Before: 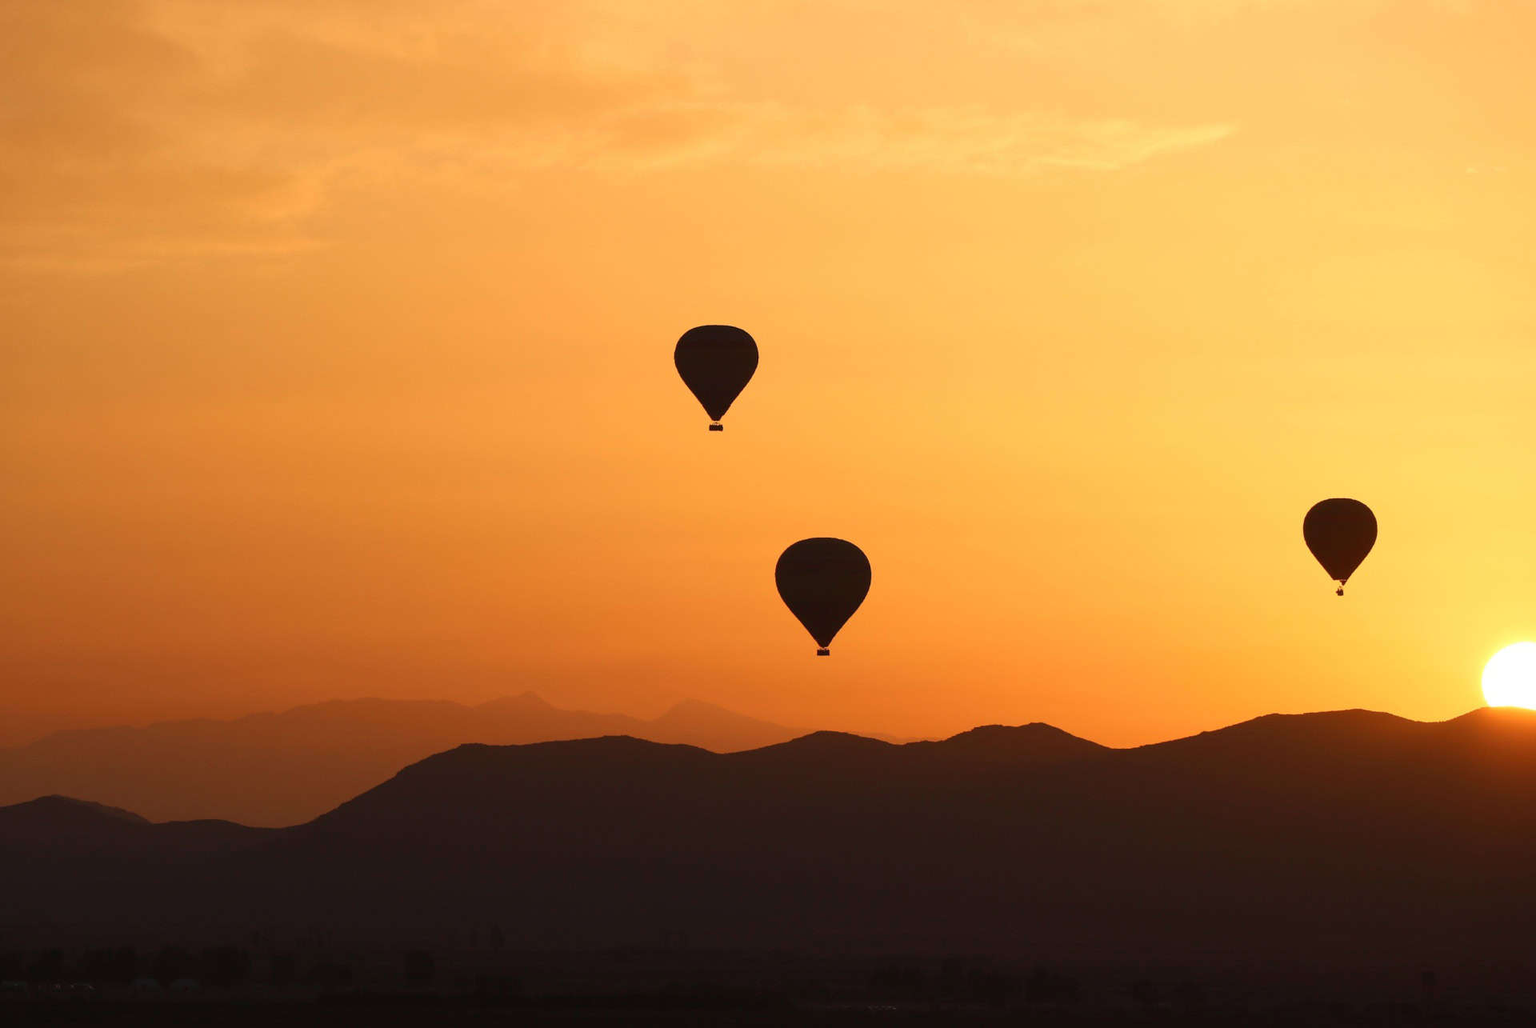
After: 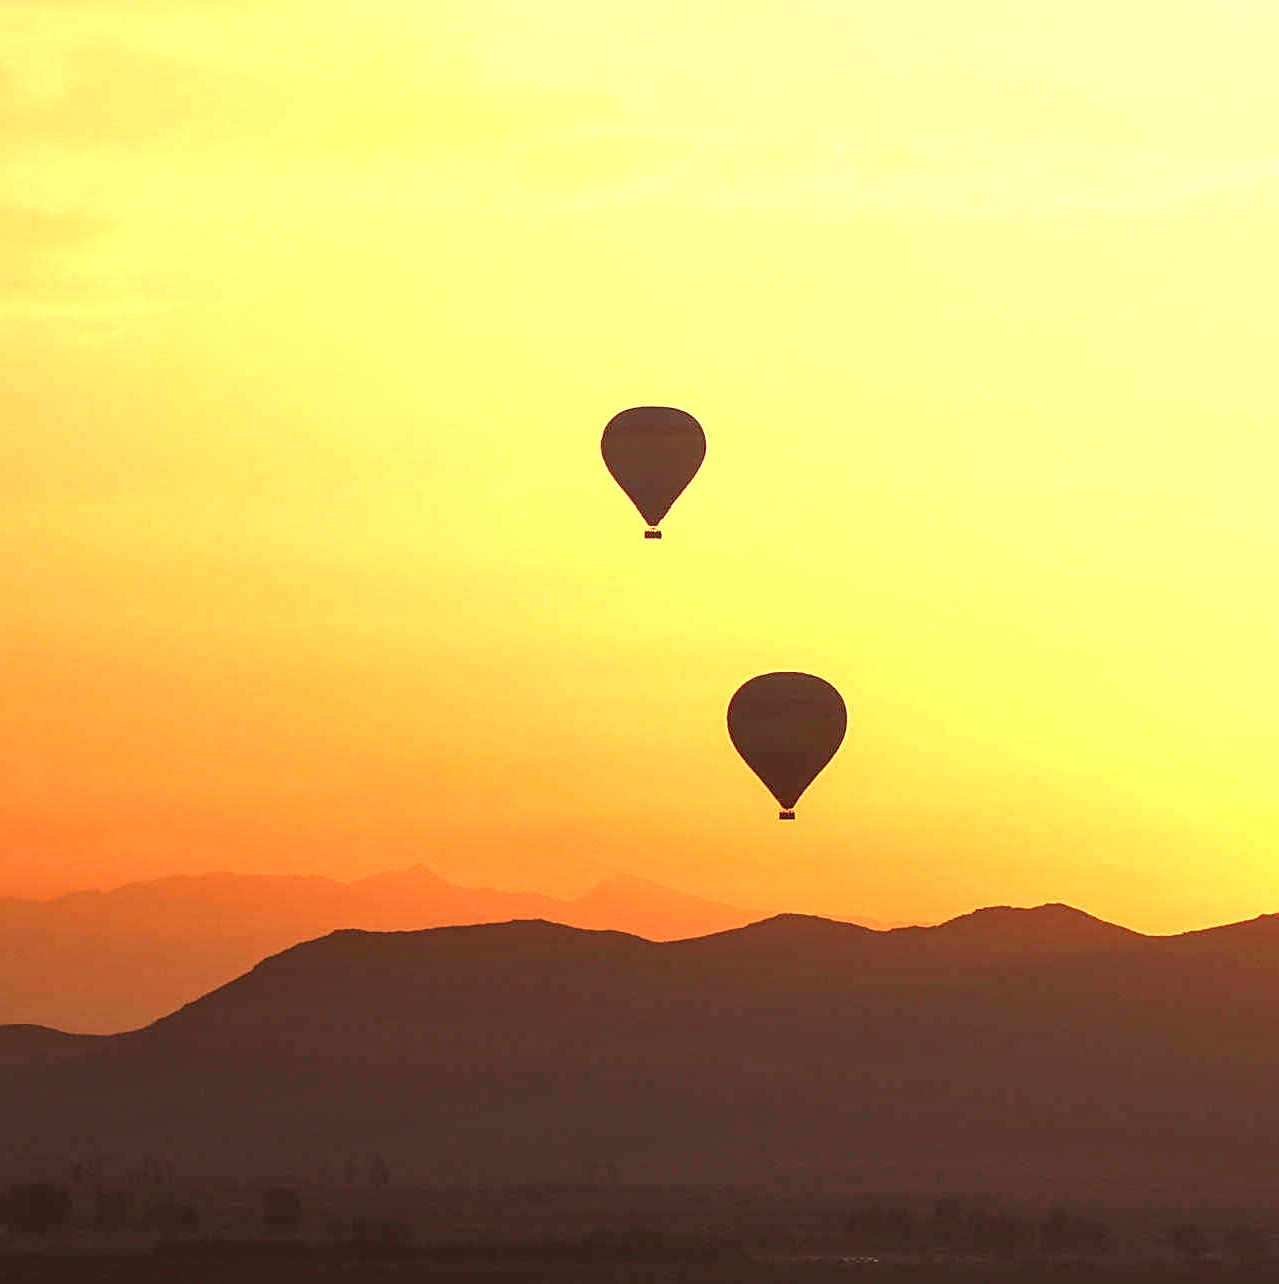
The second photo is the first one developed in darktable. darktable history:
sharpen: on, module defaults
local contrast: on, module defaults
rgb levels: preserve colors max RGB
exposure: black level correction 0, exposure 1.45 EV, compensate exposure bias true, compensate highlight preservation false
crop and rotate: left 12.648%, right 20.685%
color correction: highlights a* 6.27, highlights b* 8.19, shadows a* 5.94, shadows b* 7.23, saturation 0.9
